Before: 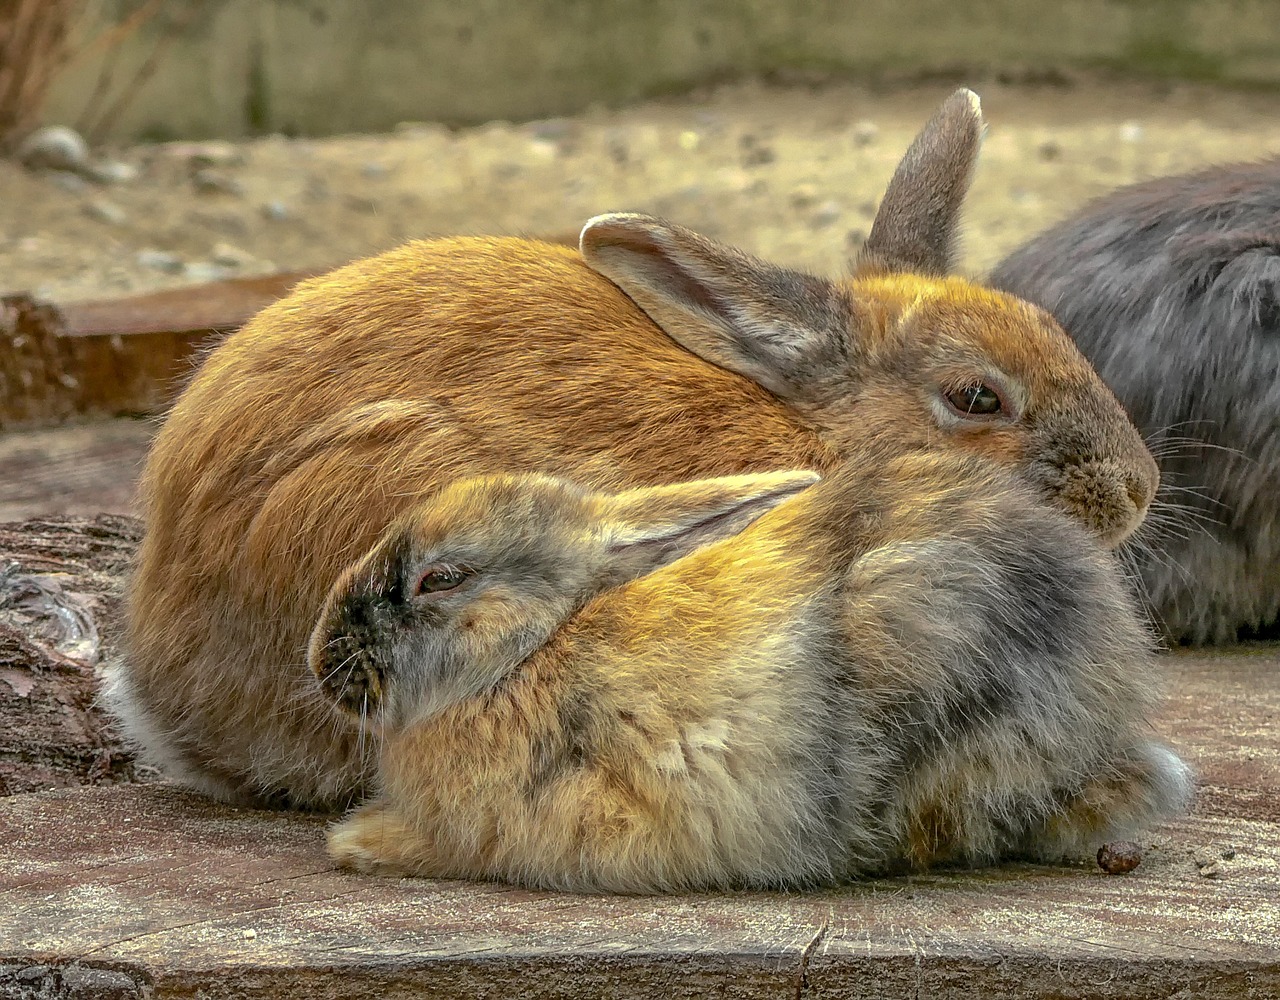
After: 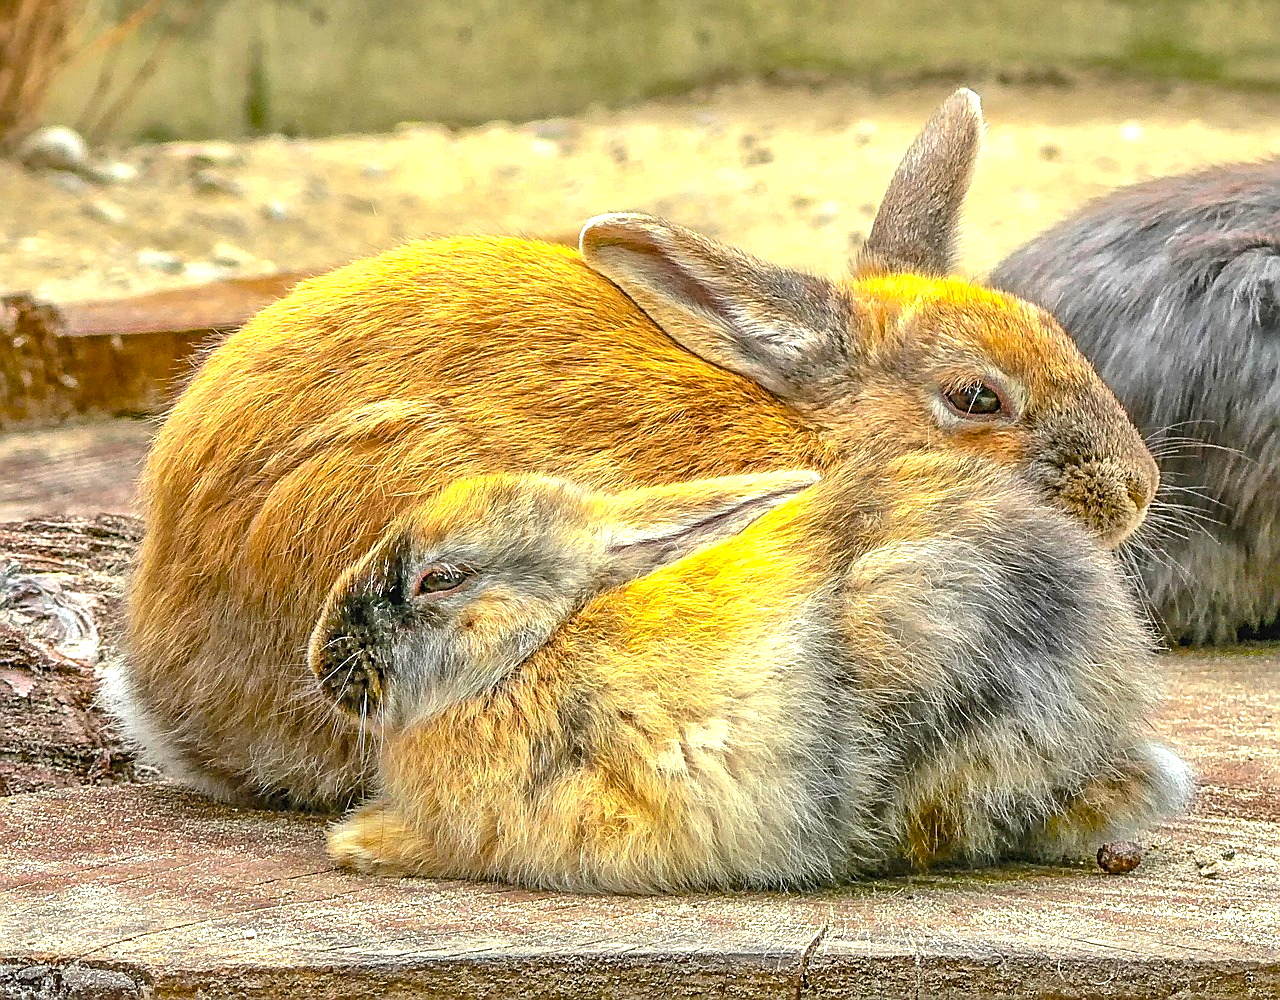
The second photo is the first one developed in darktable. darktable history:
sharpen: on, module defaults
color balance rgb: perceptual saturation grading › global saturation 20%, global vibrance 20%
exposure: black level correction -0.002, exposure 1.115 EV, compensate highlight preservation false
